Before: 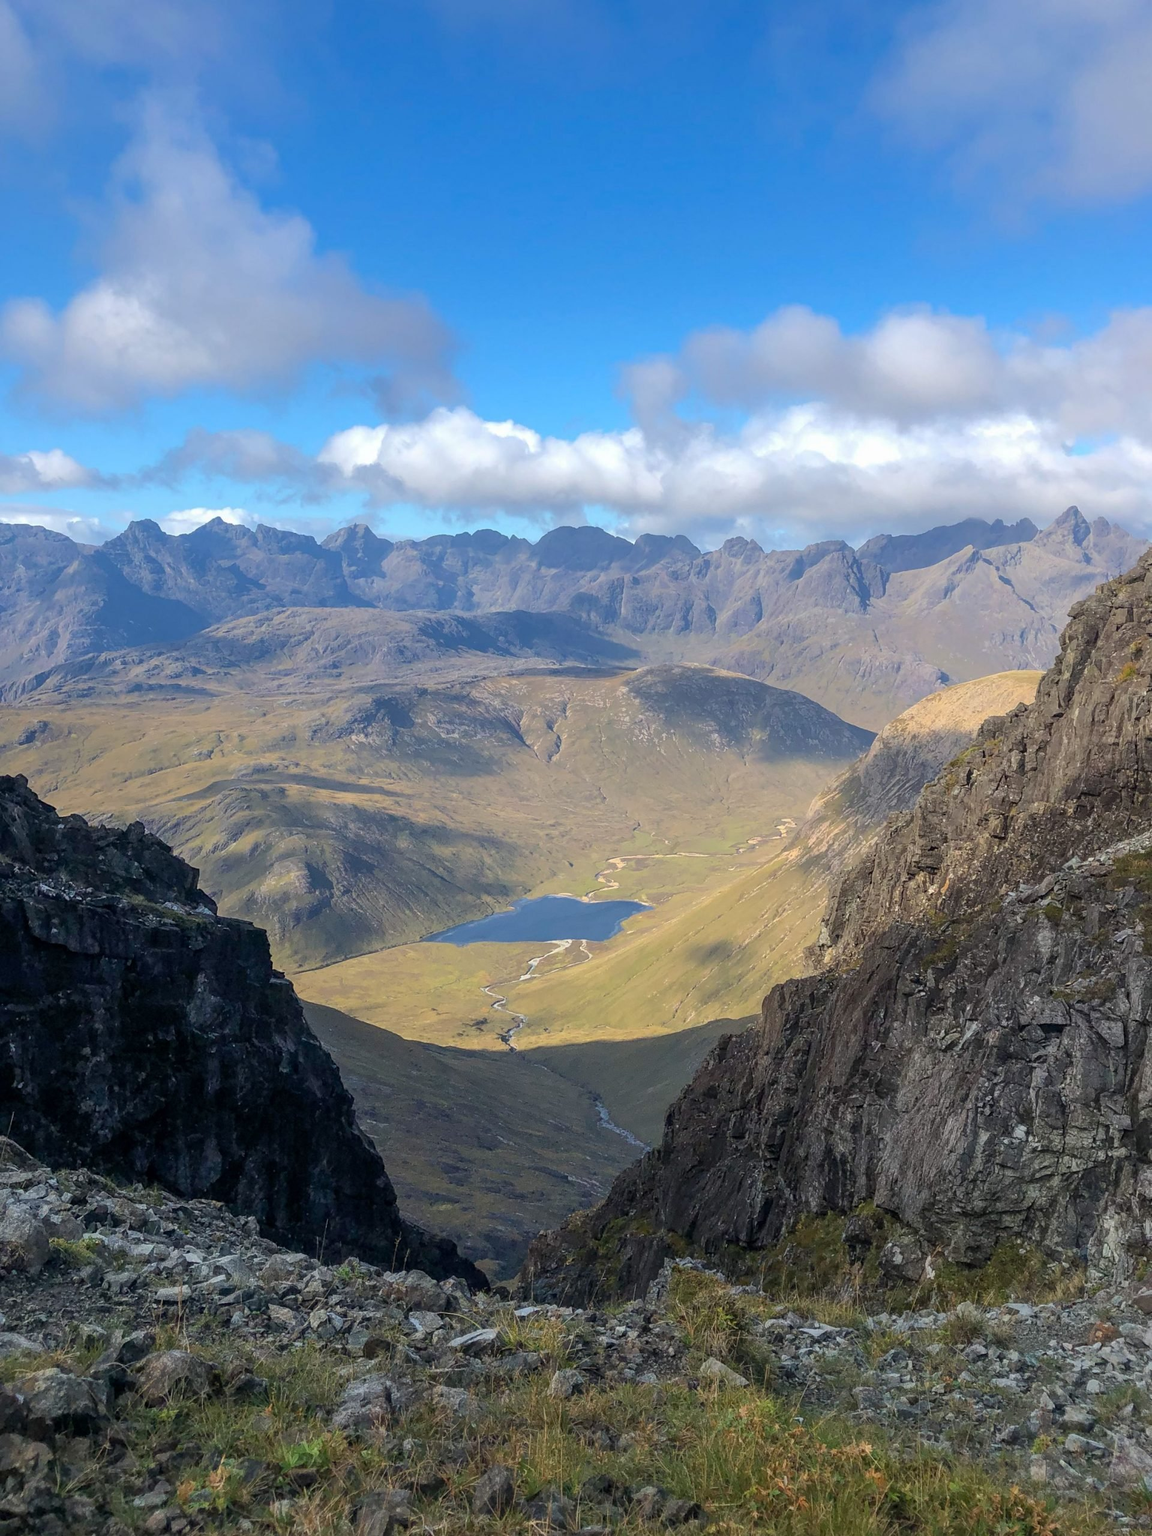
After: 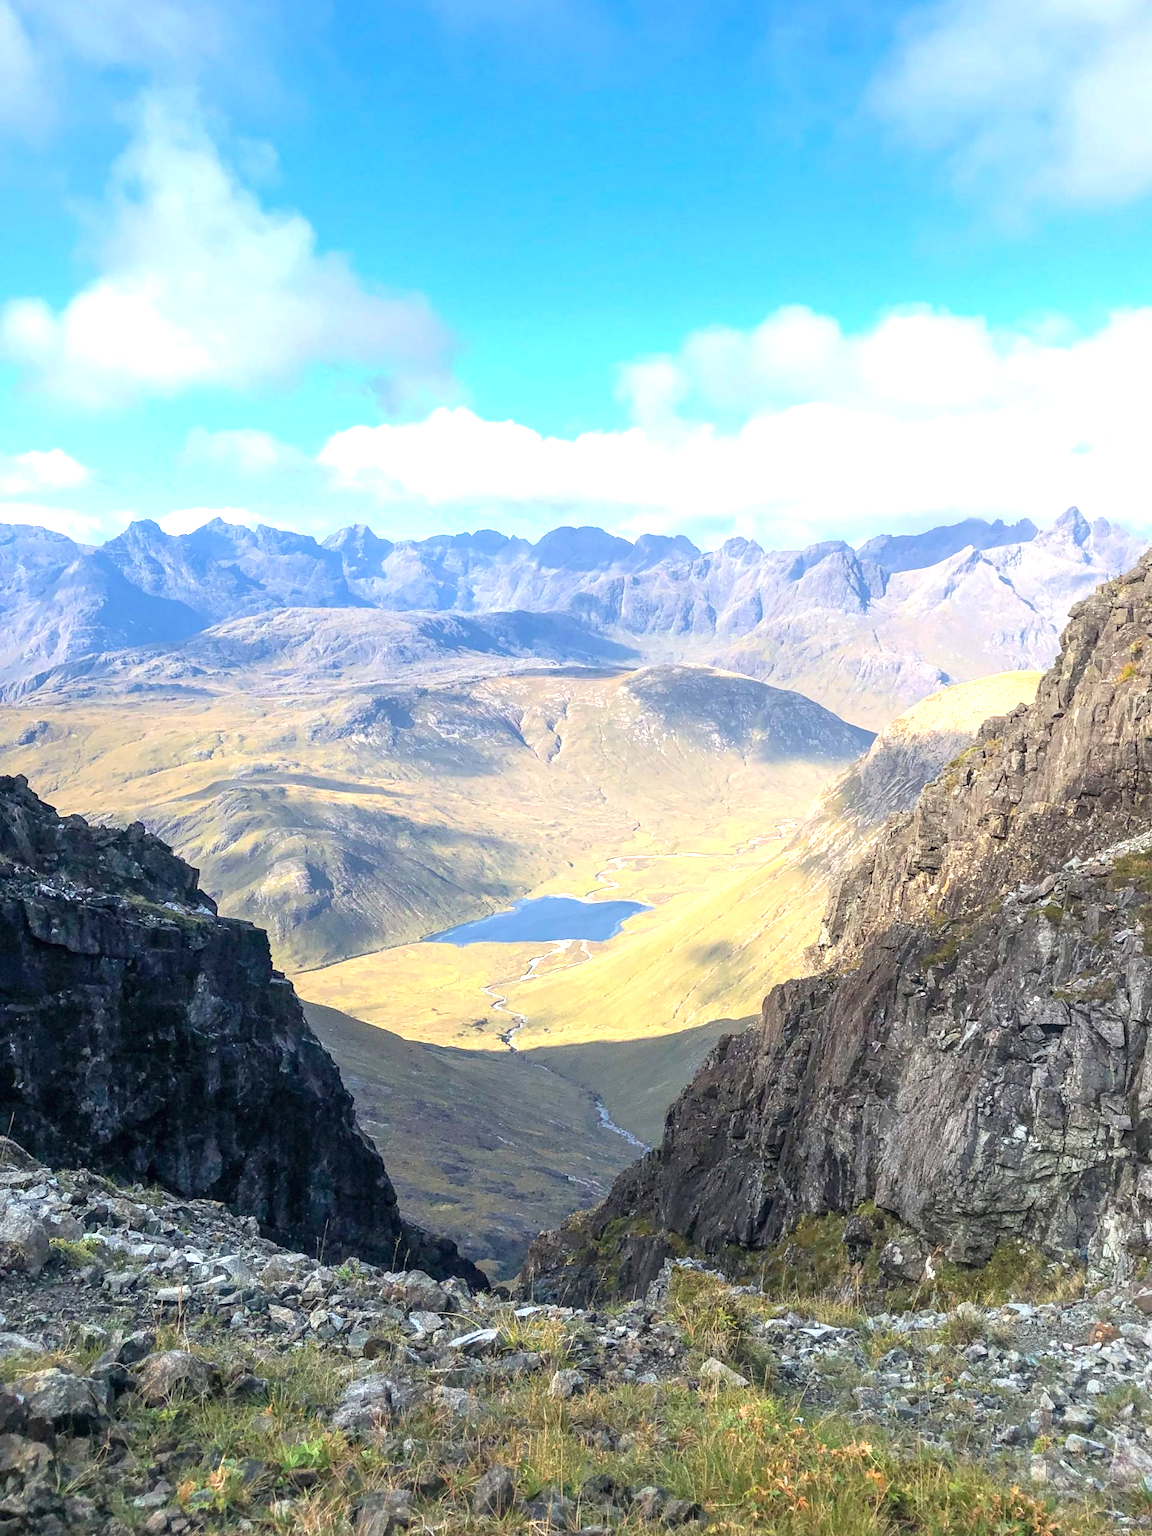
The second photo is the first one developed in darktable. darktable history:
exposure: black level correction 0, exposure 1.285 EV, compensate highlight preservation false
